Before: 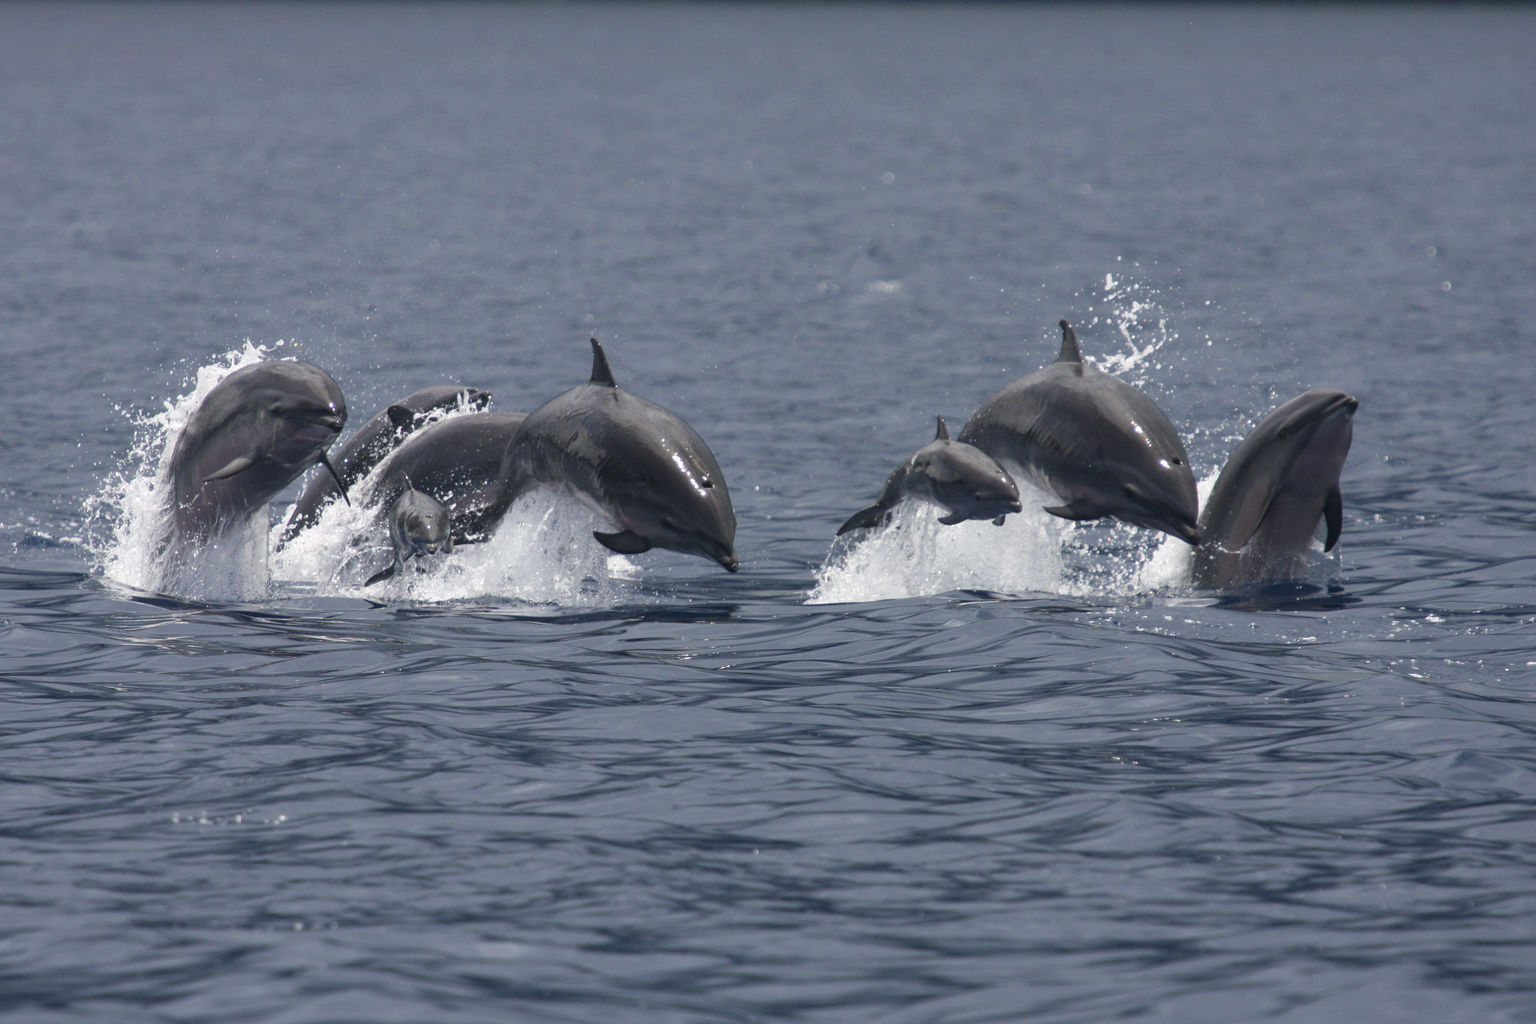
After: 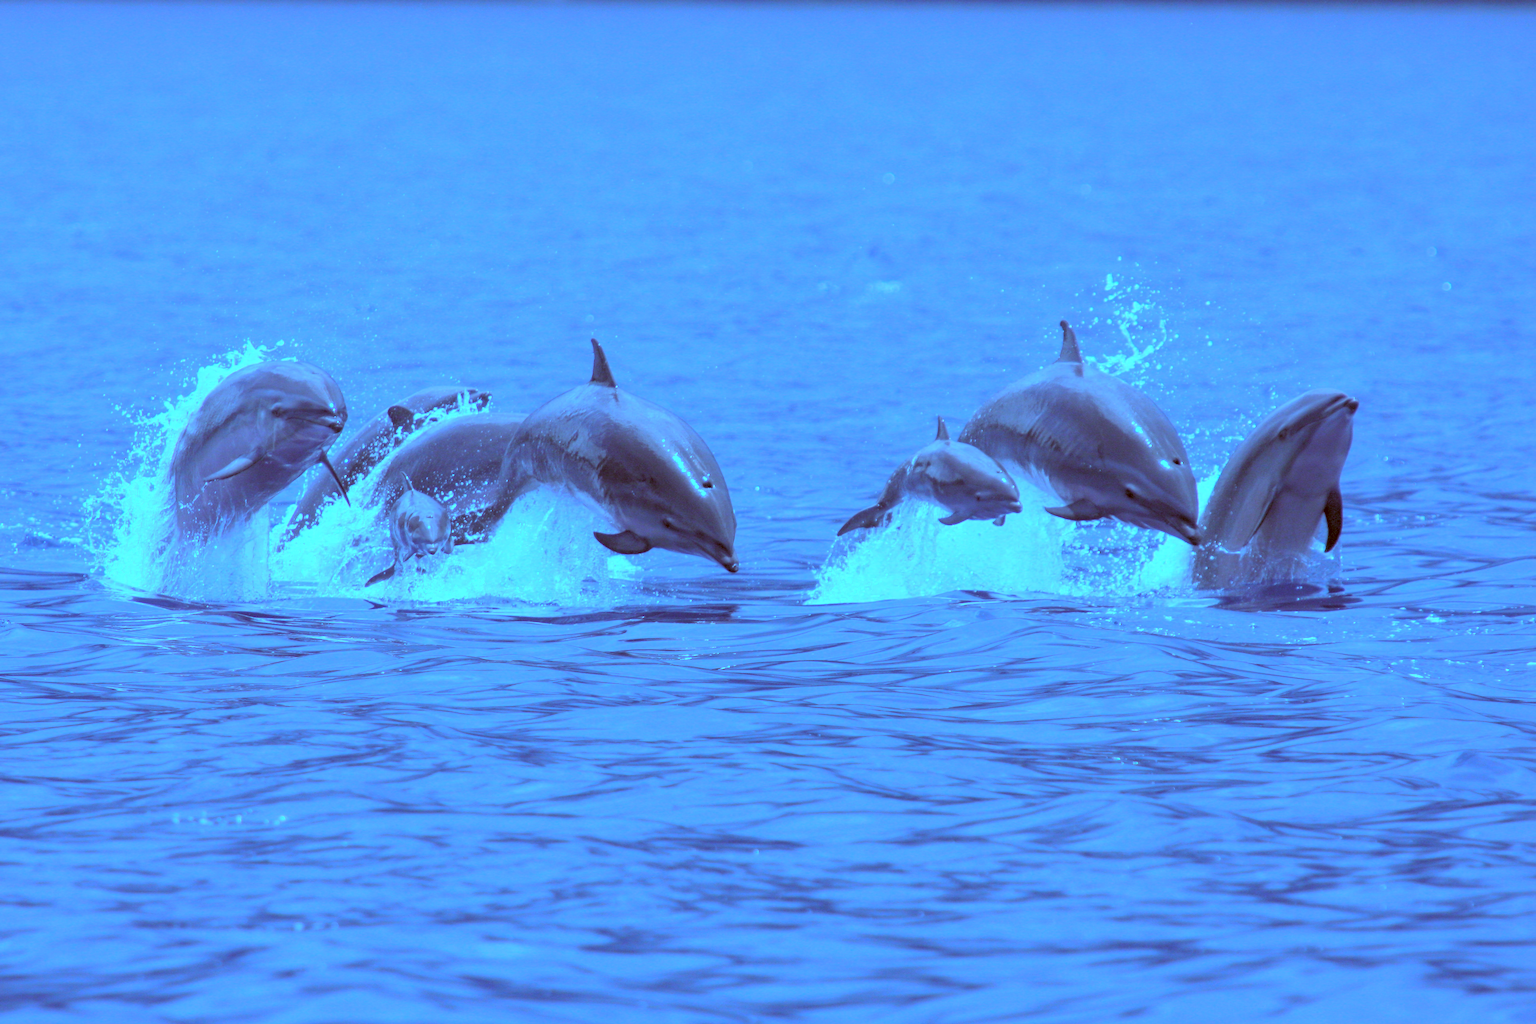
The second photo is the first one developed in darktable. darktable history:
white balance: red 0.766, blue 1.537
color correction: highlights a* -14.62, highlights b* -16.22, shadows a* 10.12, shadows b* 29.4
levels: levels [0.072, 0.414, 0.976]
